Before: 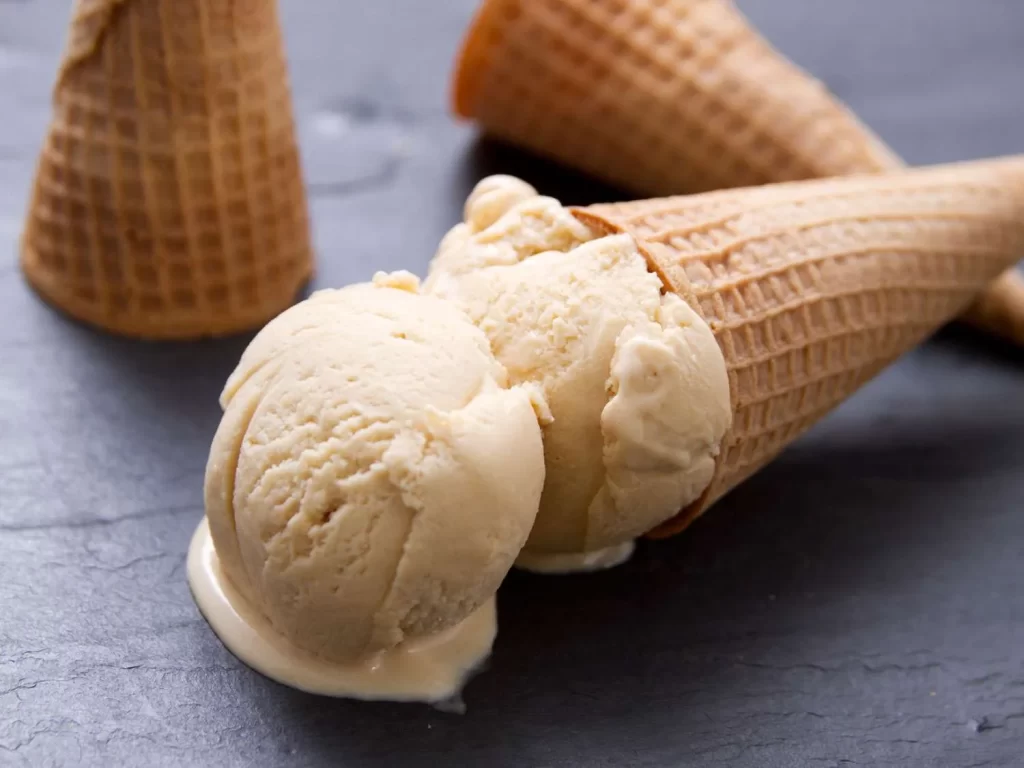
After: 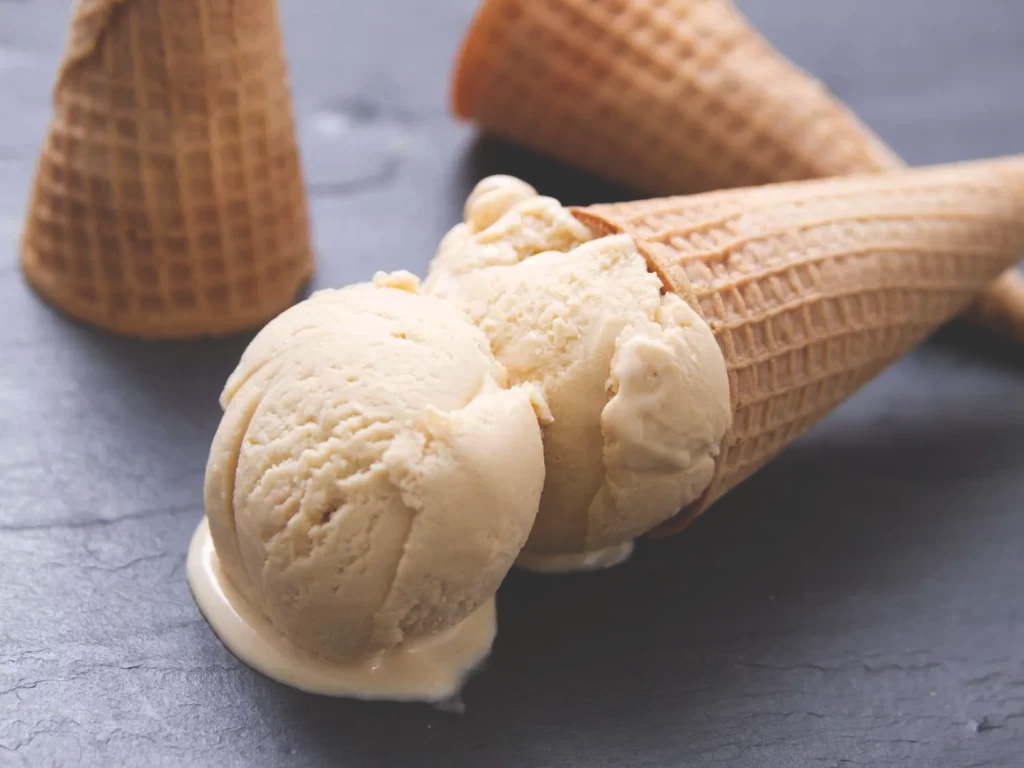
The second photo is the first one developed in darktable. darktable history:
exposure: black level correction -0.029, compensate exposure bias true, compensate highlight preservation false
